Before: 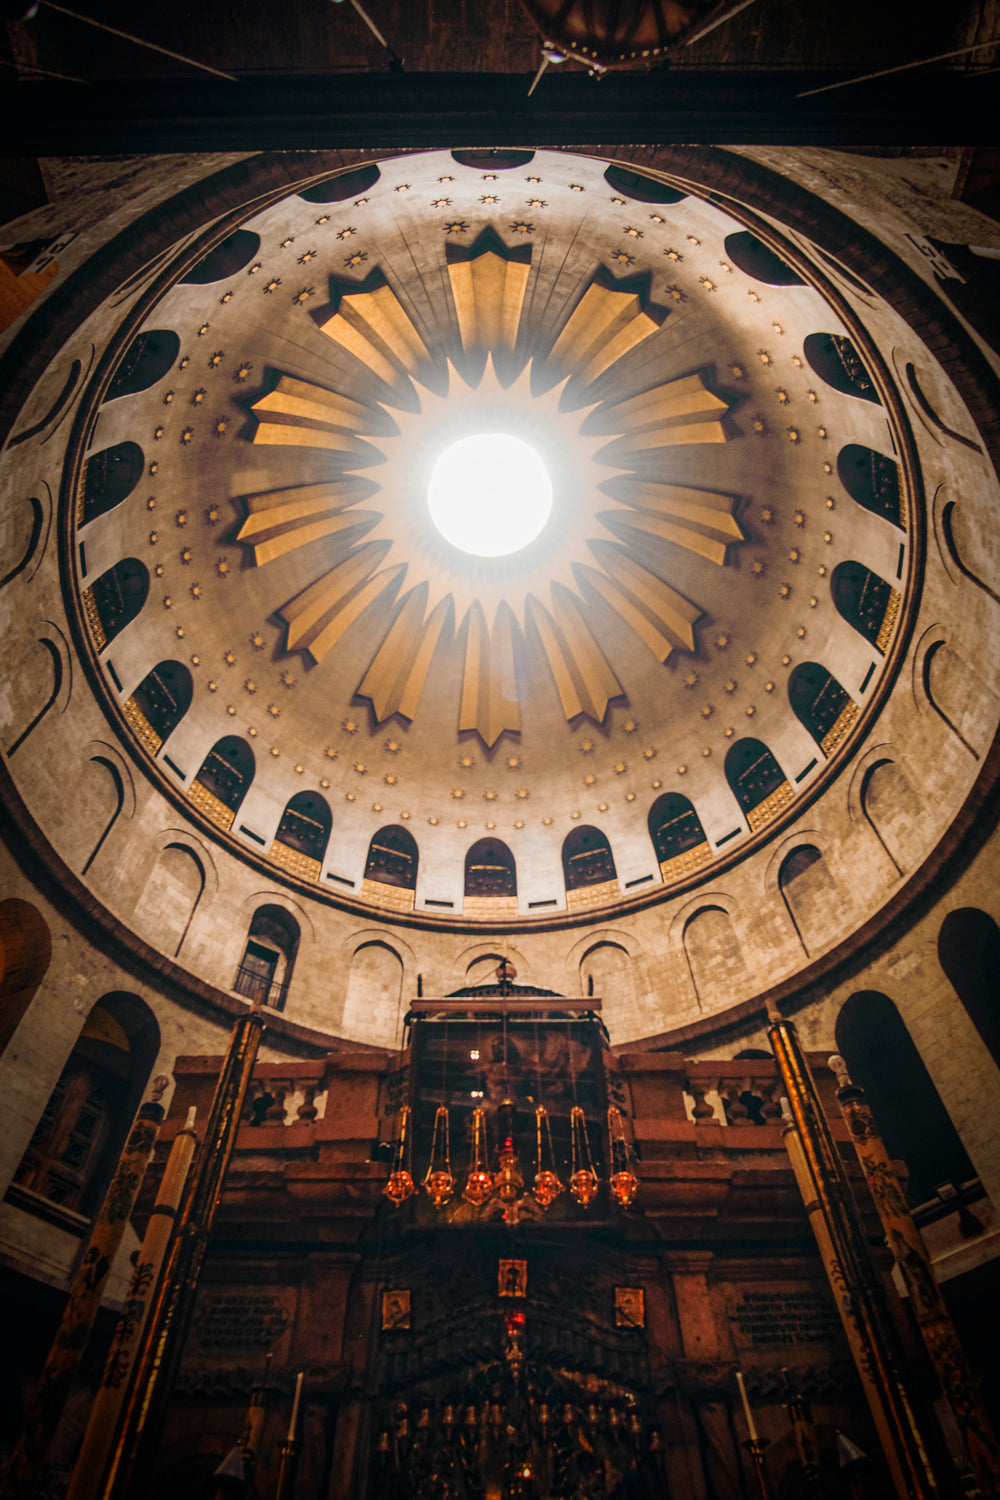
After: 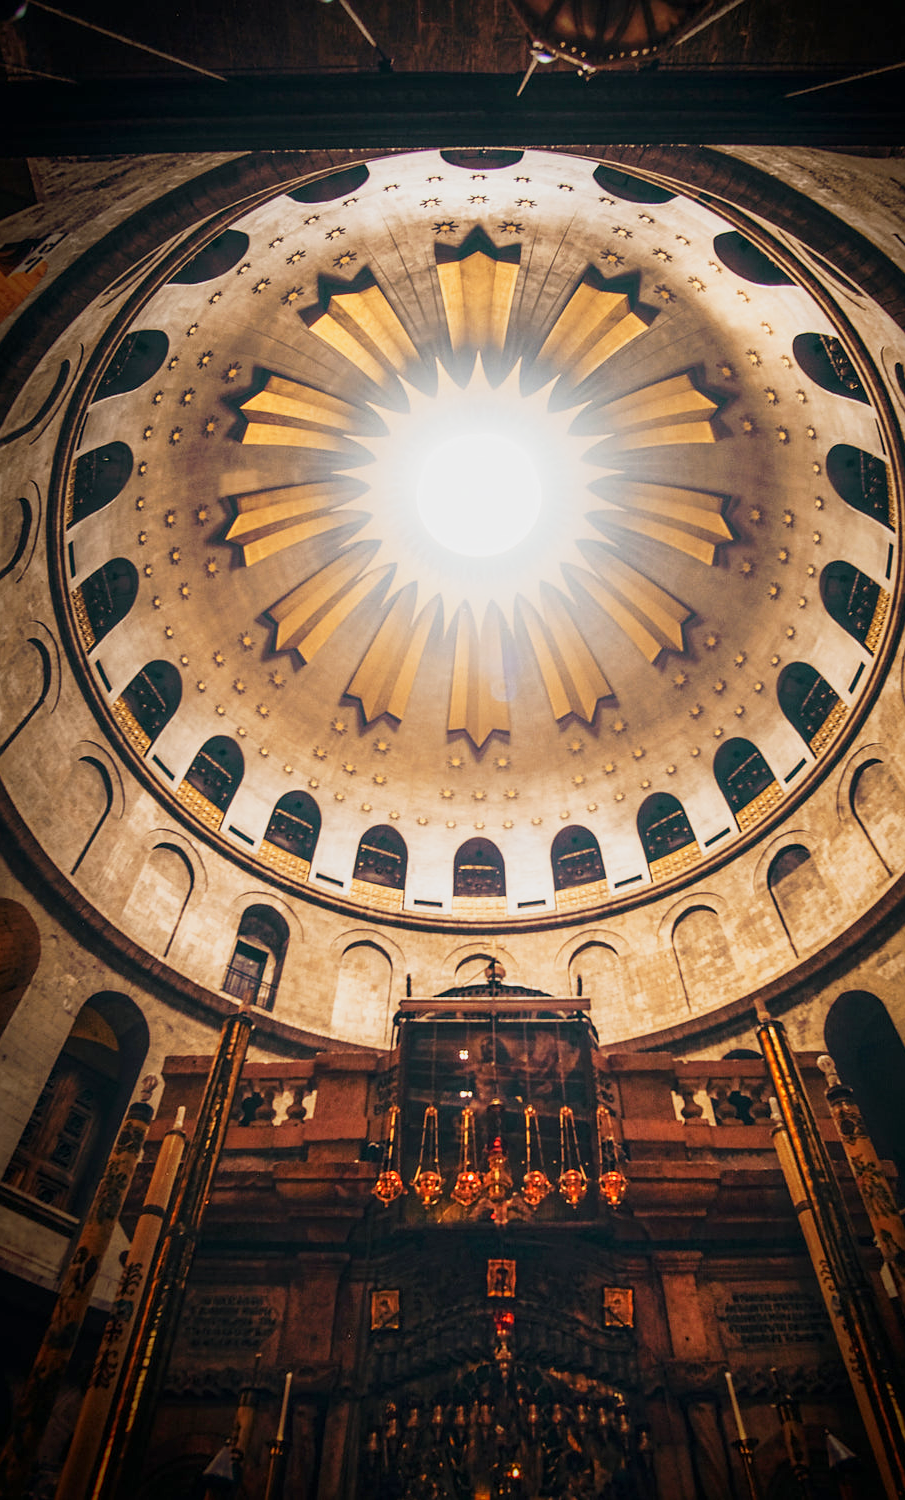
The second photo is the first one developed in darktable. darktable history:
sharpen: radius 1.24, amount 0.303, threshold 0.185
base curve: curves: ch0 [(0, 0) (0.088, 0.125) (0.176, 0.251) (0.354, 0.501) (0.613, 0.749) (1, 0.877)], preserve colors none
crop and rotate: left 1.177%, right 8.299%
